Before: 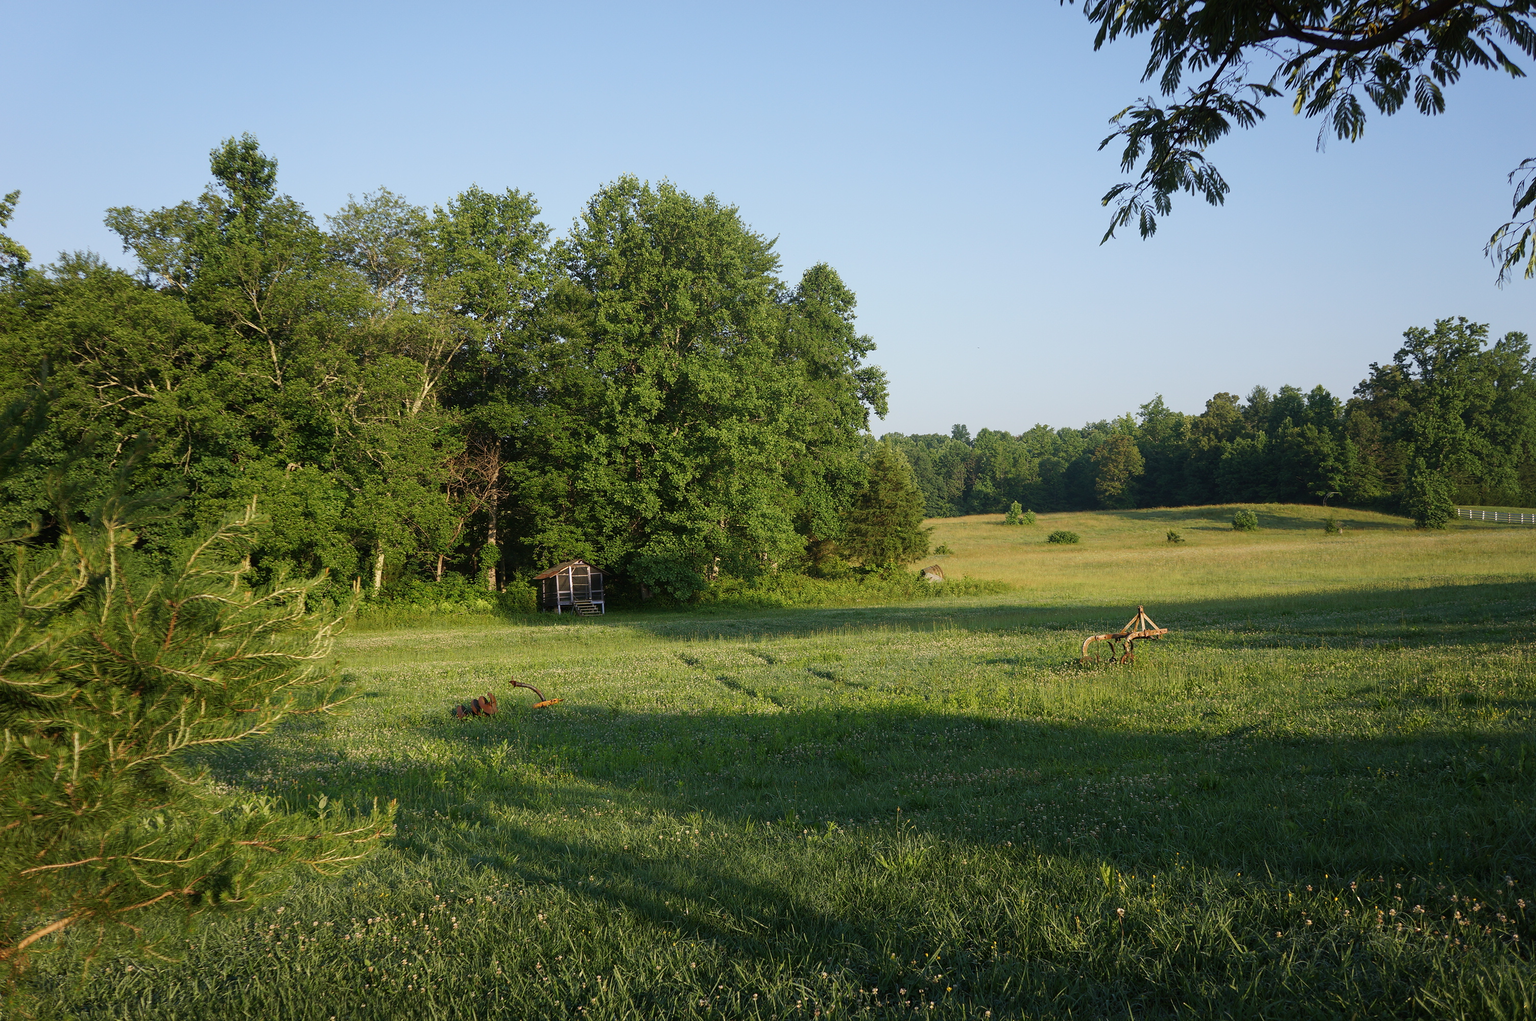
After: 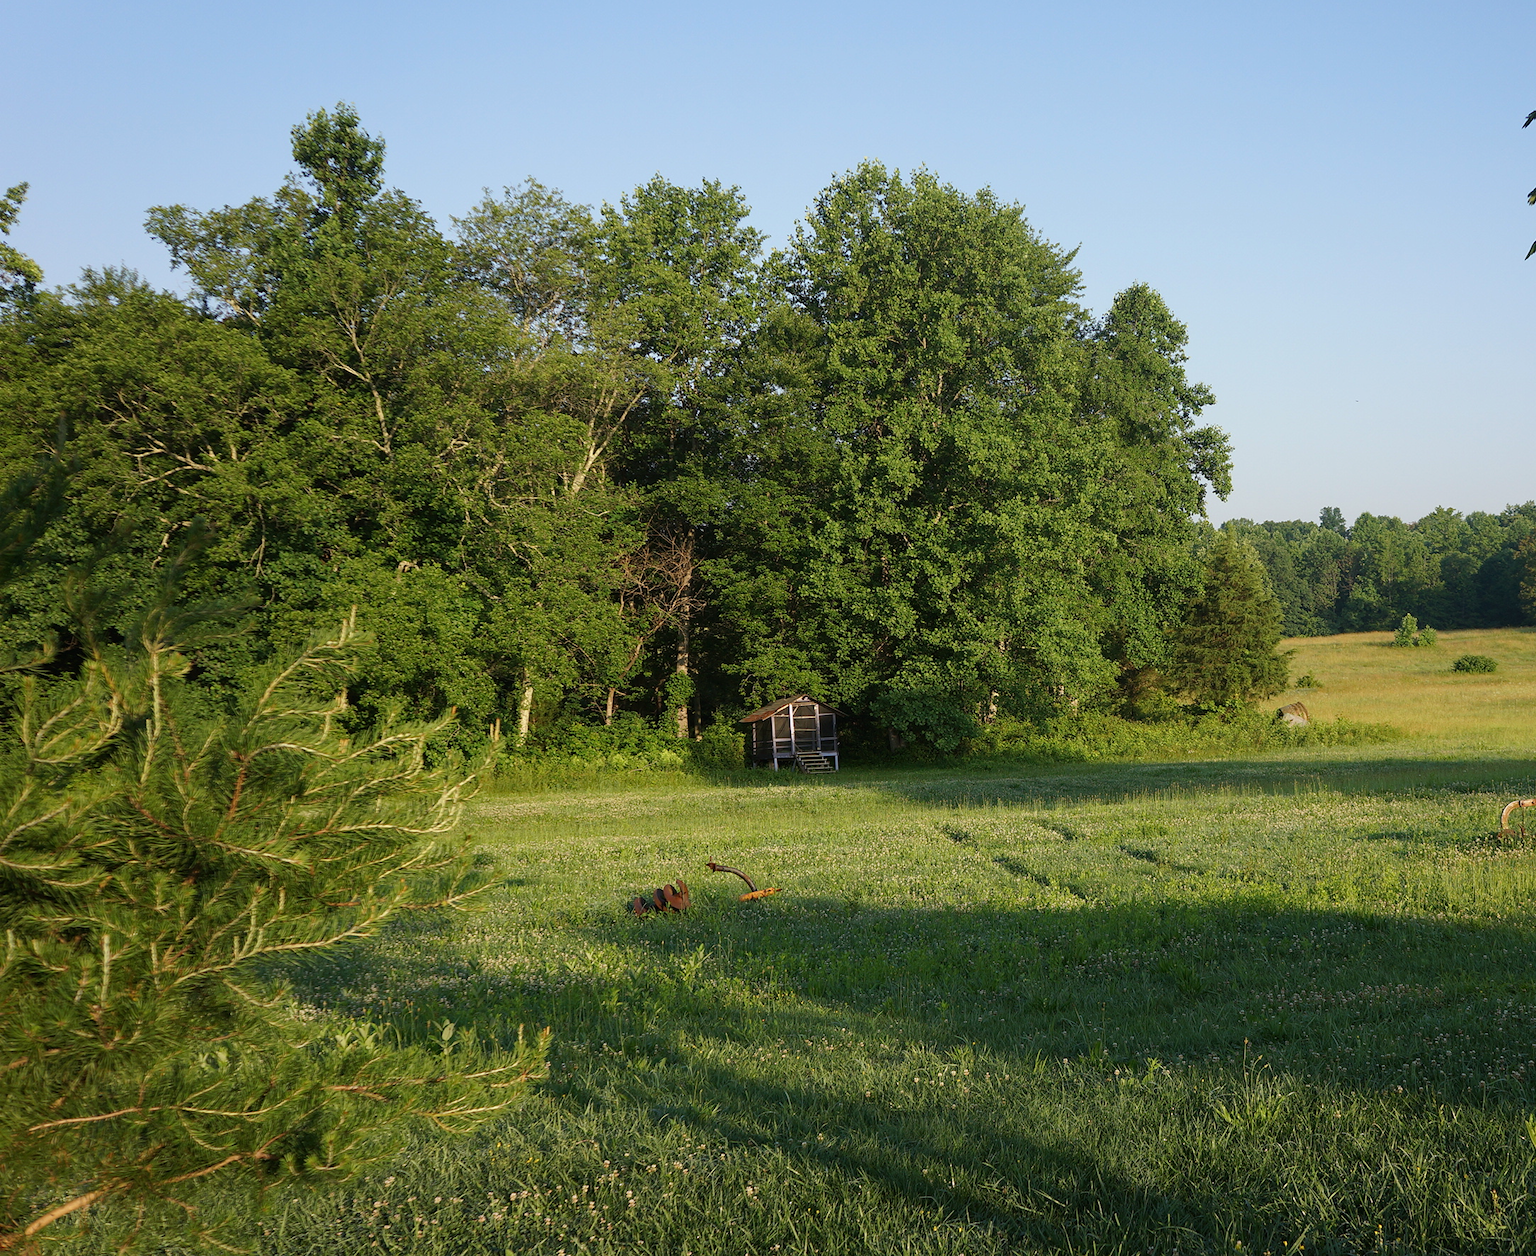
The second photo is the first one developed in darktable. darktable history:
crop: top 5.784%, right 27.88%, bottom 5.505%
haze removal: compatibility mode true, adaptive false
